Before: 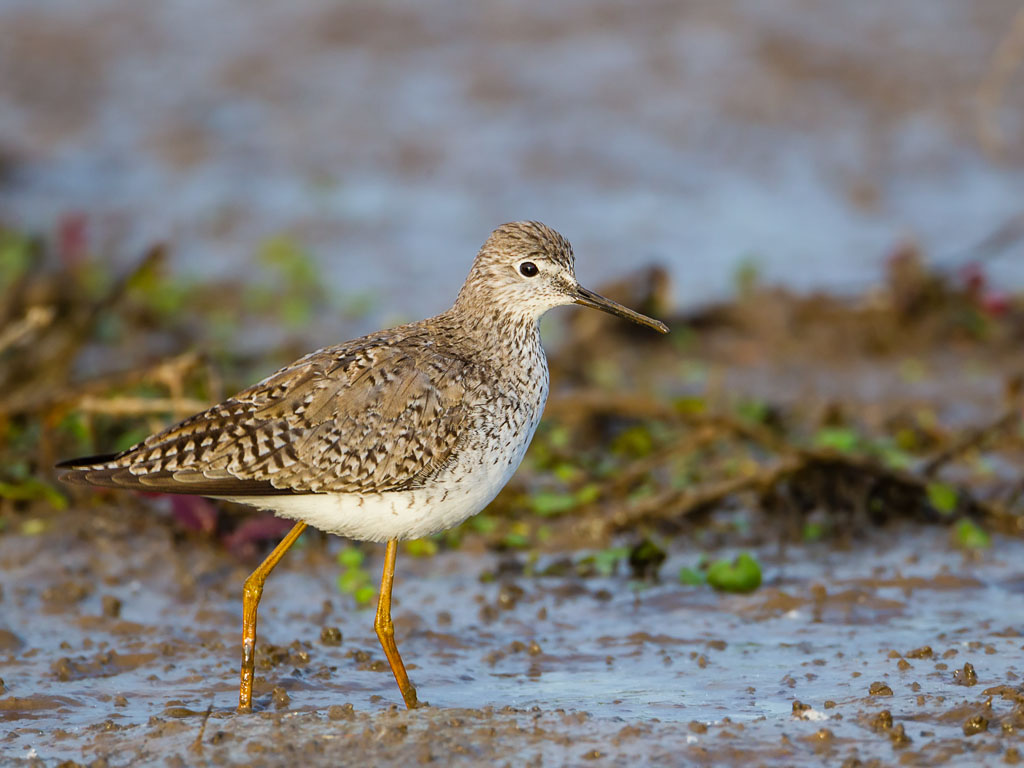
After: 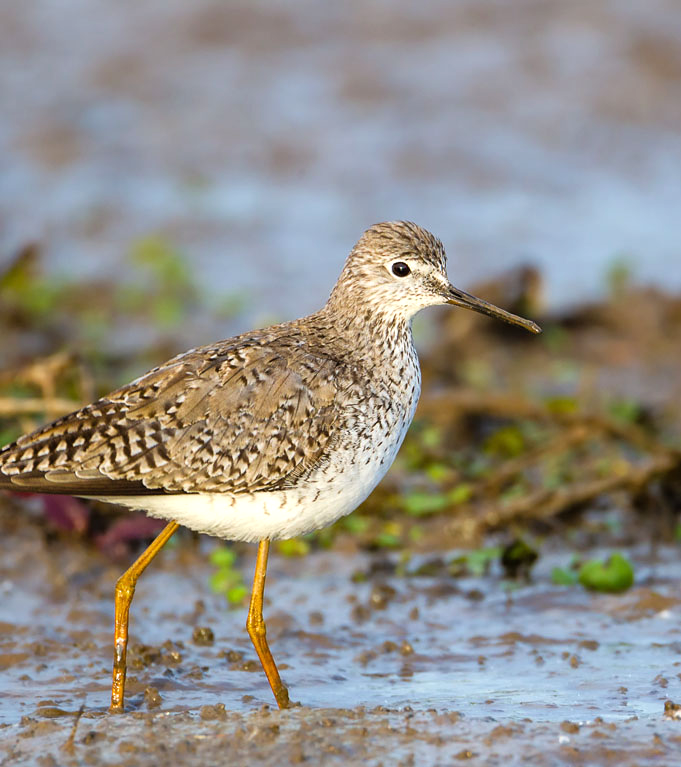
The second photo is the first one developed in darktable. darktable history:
tone equalizer: -8 EV -0.394 EV, -7 EV -0.412 EV, -6 EV -0.366 EV, -5 EV -0.211 EV, -3 EV 0.256 EV, -2 EV 0.317 EV, -1 EV 0.364 EV, +0 EV 0.412 EV
crop and rotate: left 12.546%, right 20.868%
